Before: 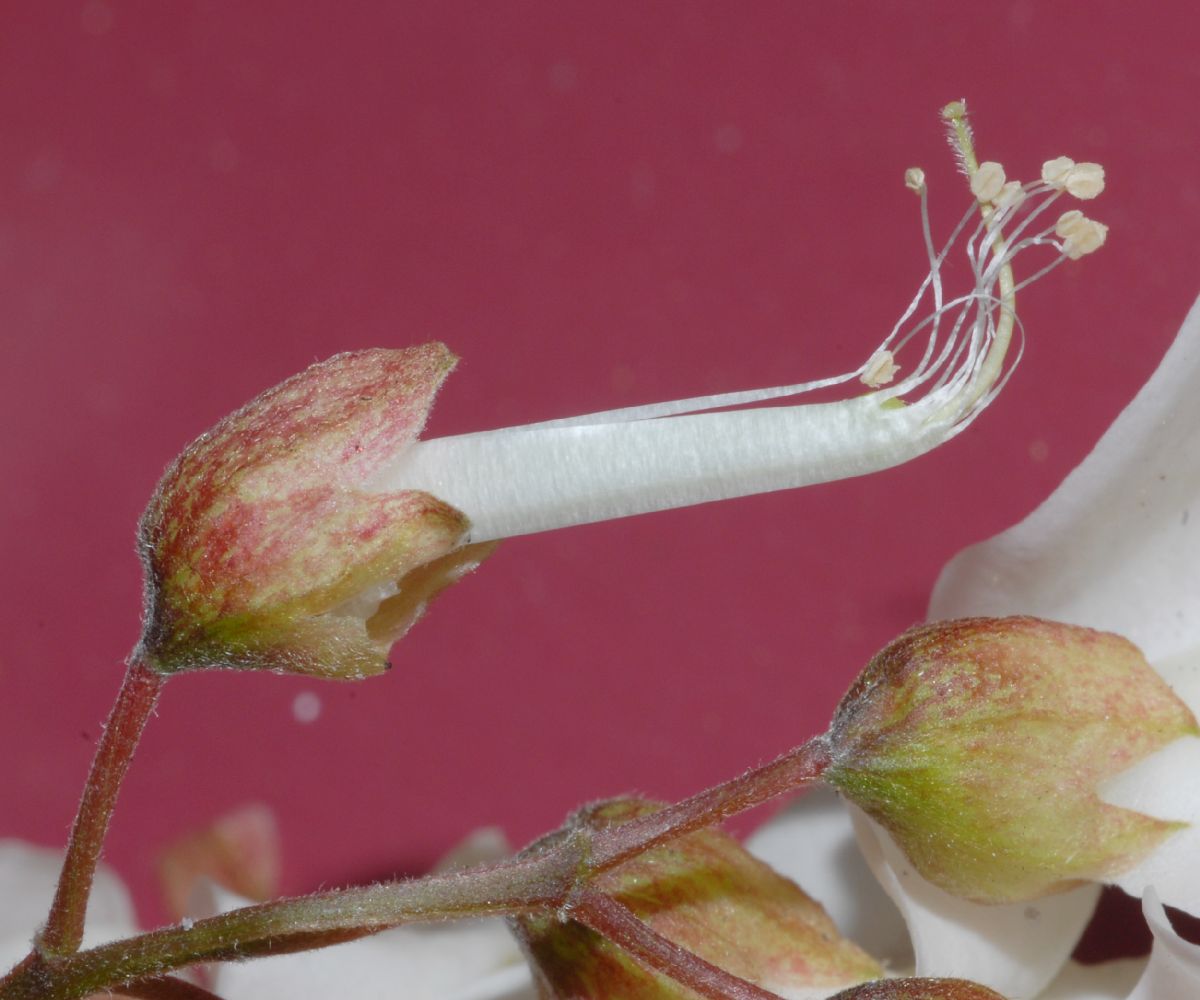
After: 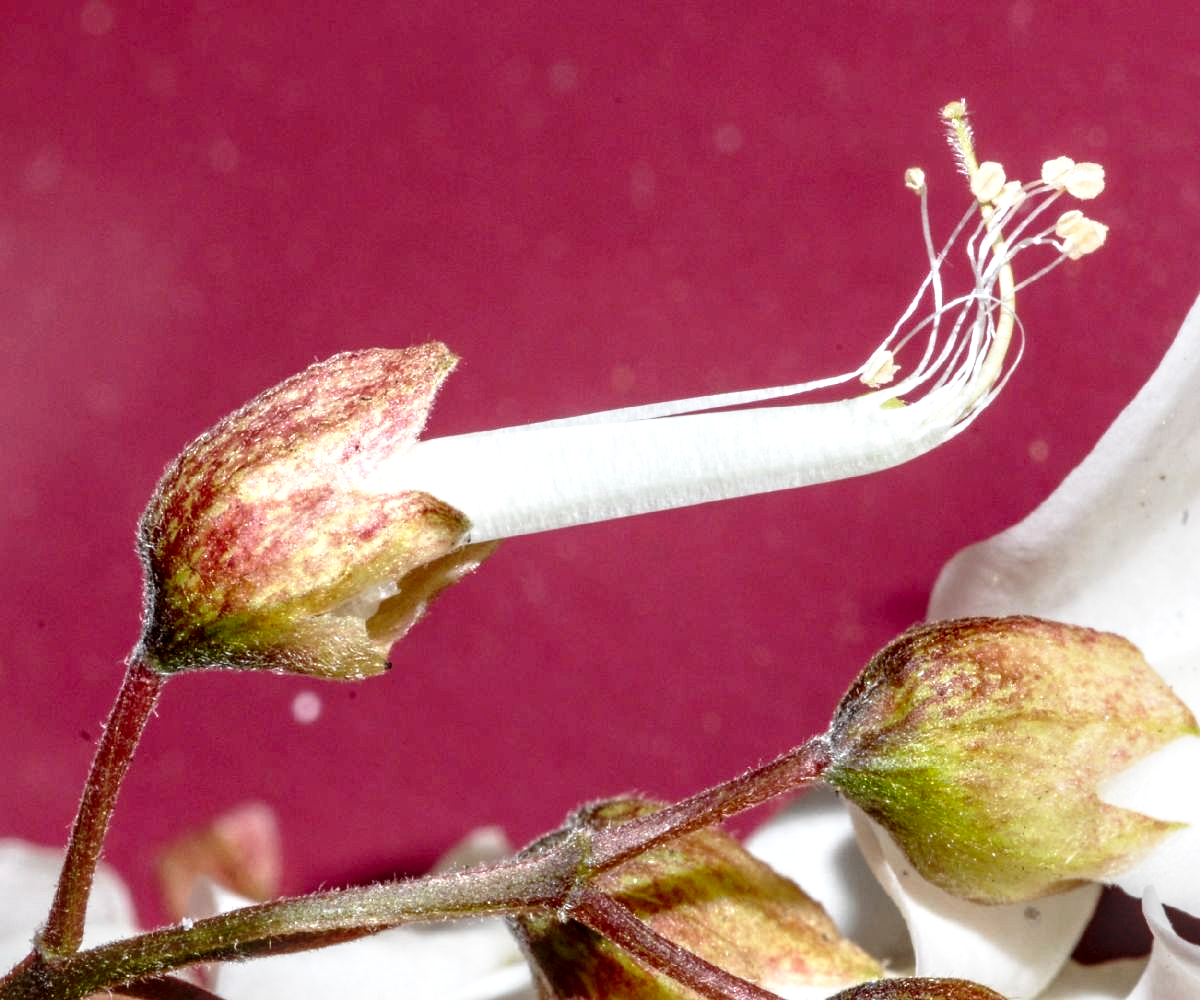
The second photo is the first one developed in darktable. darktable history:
tone curve: curves: ch0 [(0, 0) (0.046, 0.031) (0.163, 0.114) (0.391, 0.432) (0.488, 0.561) (0.695, 0.839) (0.785, 0.904) (1, 0.965)]; ch1 [(0, 0) (0.248, 0.252) (0.427, 0.412) (0.482, 0.462) (0.499, 0.499) (0.518, 0.518) (0.535, 0.577) (0.585, 0.623) (0.679, 0.743) (0.788, 0.809) (1, 1)]; ch2 [(0, 0) (0.313, 0.262) (0.427, 0.417) (0.473, 0.47) (0.503, 0.503) (0.523, 0.515) (0.557, 0.596) (0.598, 0.646) (0.708, 0.771) (1, 1)], preserve colors none
local contrast: highlights 2%, shadows 6%, detail 182%
